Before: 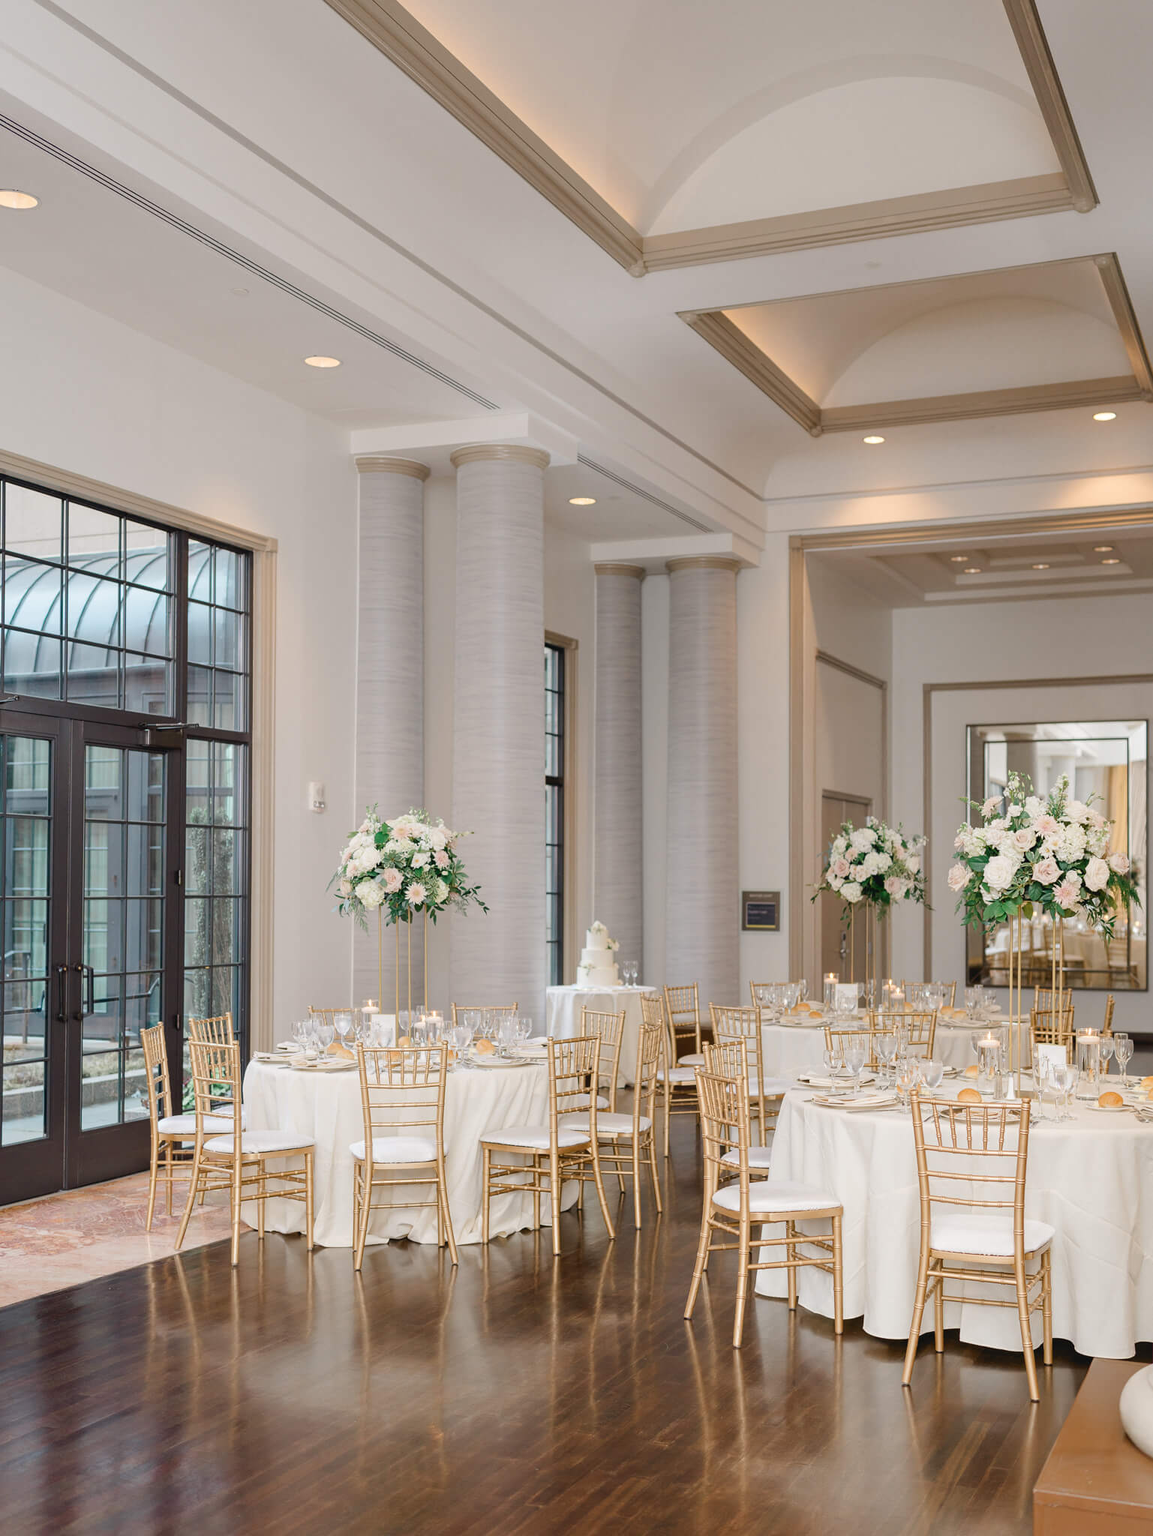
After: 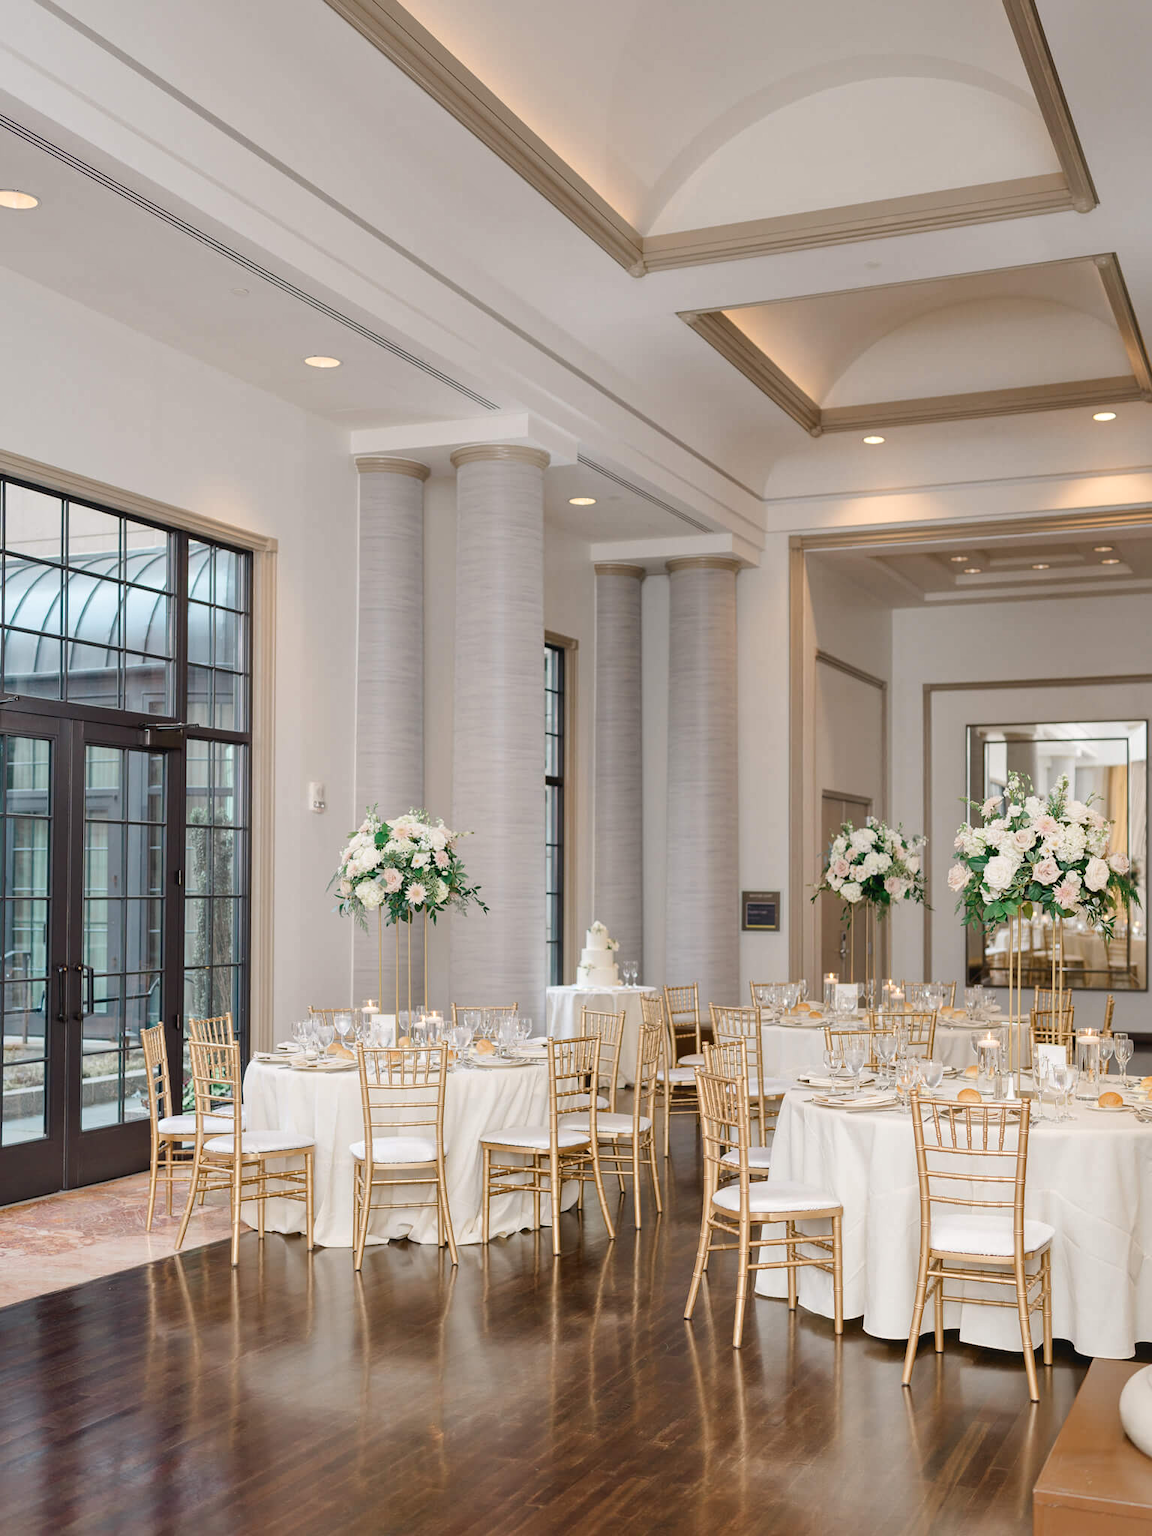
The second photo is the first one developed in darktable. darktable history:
local contrast: mode bilateral grid, contrast 20, coarseness 50, detail 120%, midtone range 0.2
